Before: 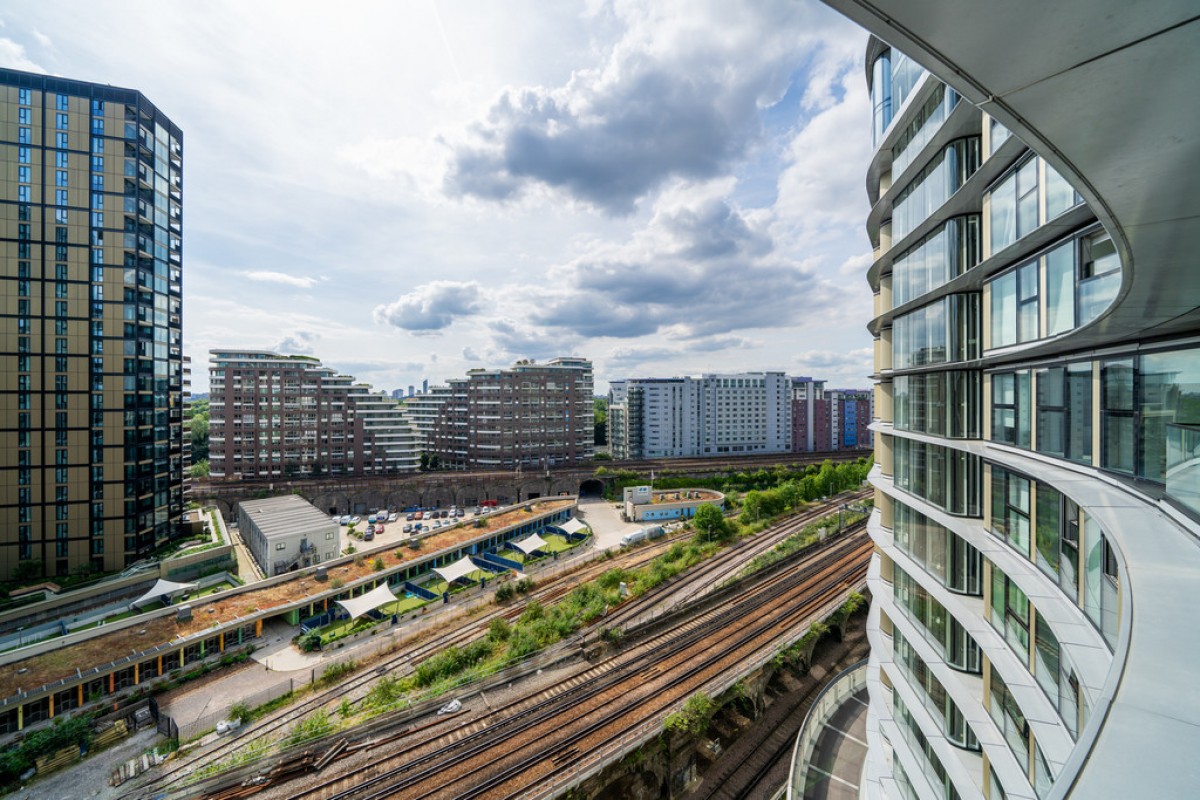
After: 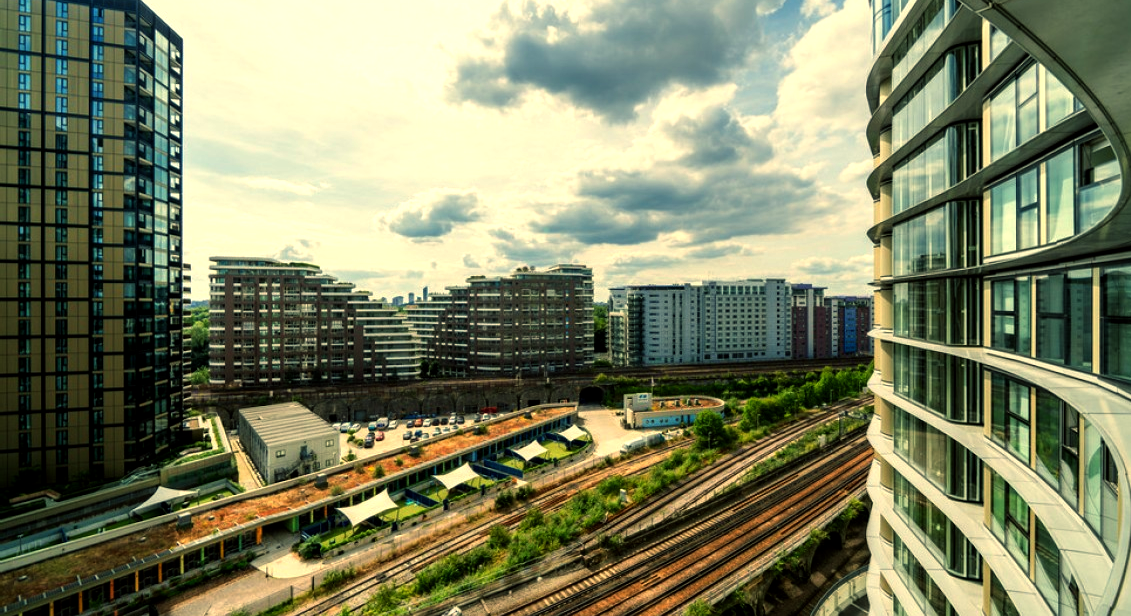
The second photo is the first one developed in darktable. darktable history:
color balance: mode lift, gamma, gain (sRGB), lift [1.014, 0.966, 0.918, 0.87], gamma [0.86, 0.734, 0.918, 0.976], gain [1.063, 1.13, 1.063, 0.86]
crop and rotate: angle 0.03°, top 11.643%, right 5.651%, bottom 11.189%
